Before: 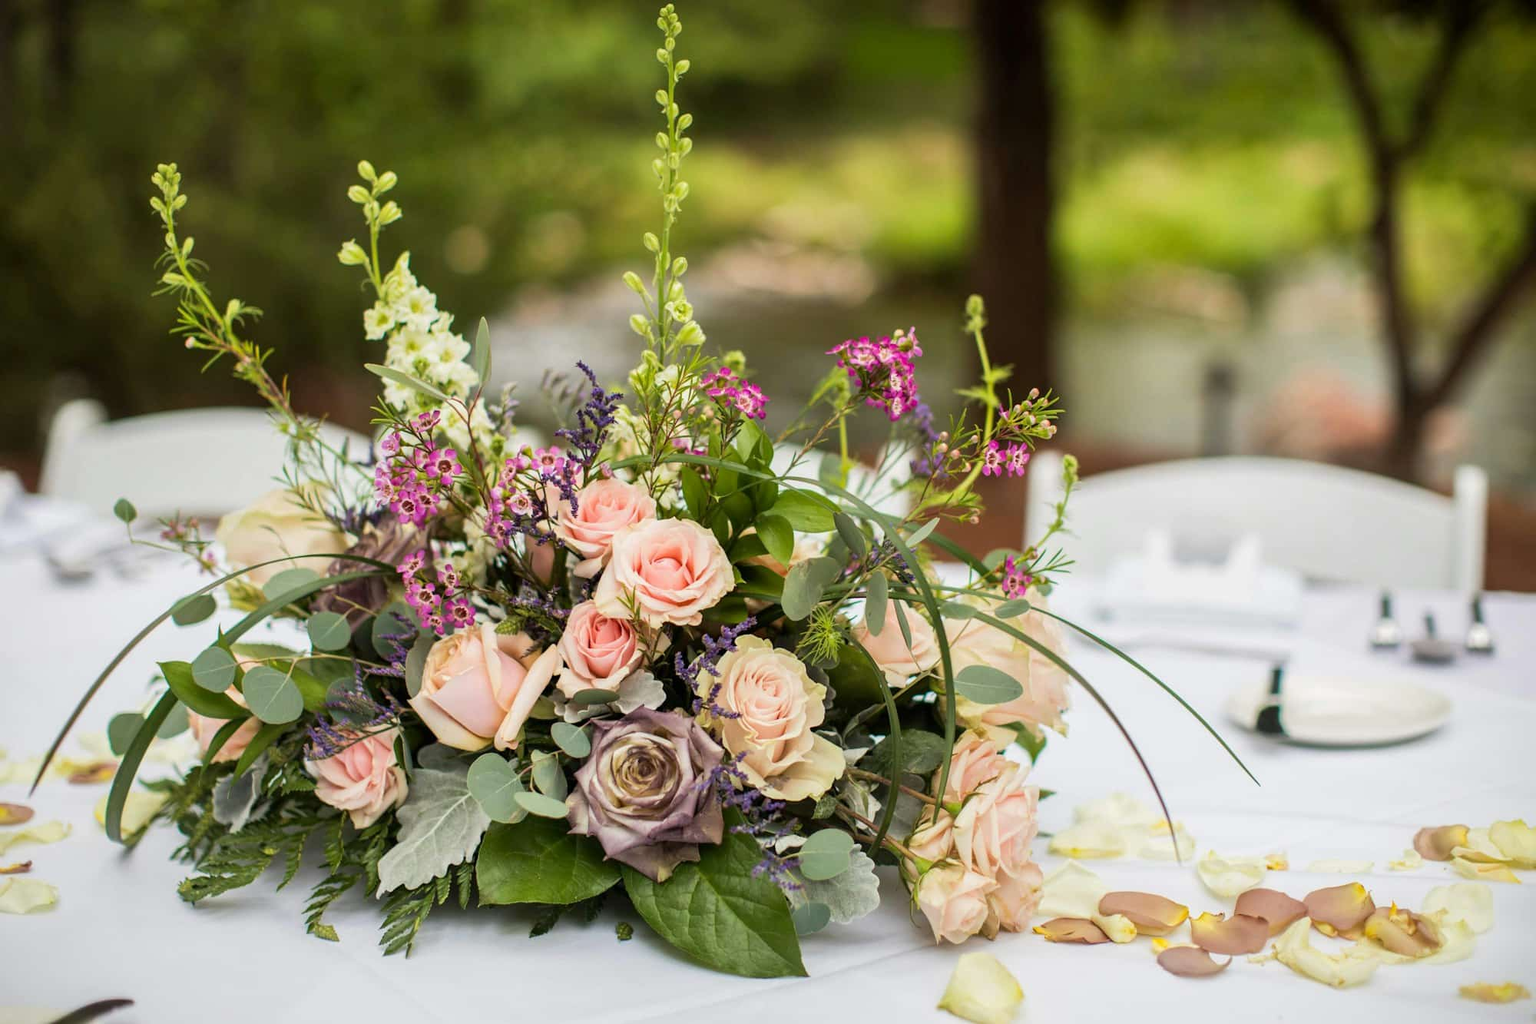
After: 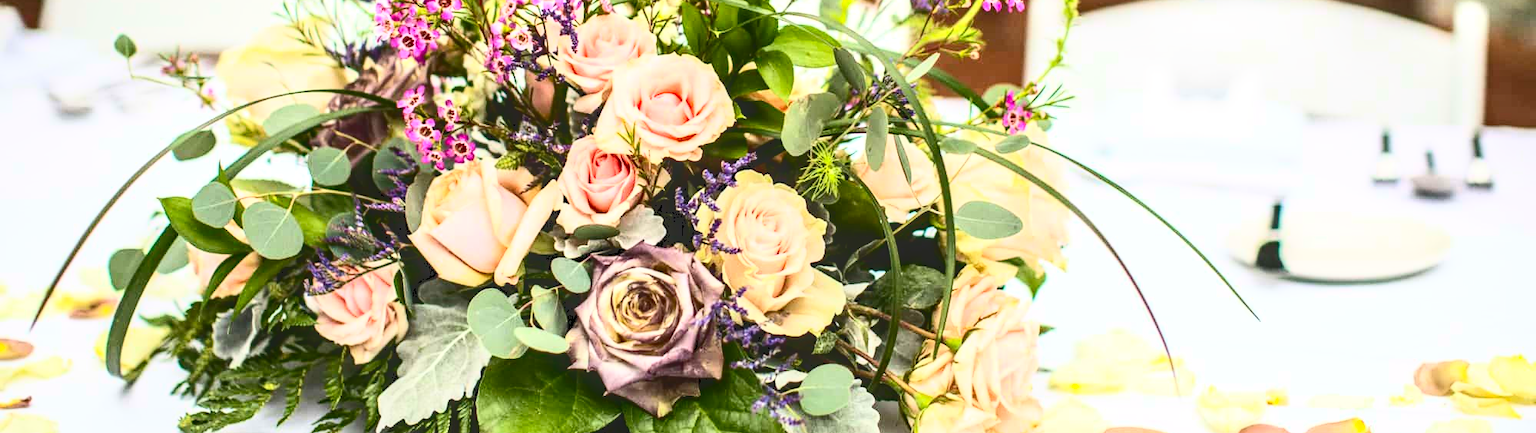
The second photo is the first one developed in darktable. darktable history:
contrast brightness saturation: contrast 0.243, brightness 0.259, saturation 0.376
local contrast: detail 130%
tone curve: curves: ch0 [(0, 0) (0.003, 0.147) (0.011, 0.147) (0.025, 0.147) (0.044, 0.147) (0.069, 0.147) (0.1, 0.15) (0.136, 0.158) (0.177, 0.174) (0.224, 0.198) (0.277, 0.241) (0.335, 0.292) (0.399, 0.361) (0.468, 0.452) (0.543, 0.568) (0.623, 0.679) (0.709, 0.793) (0.801, 0.886) (0.898, 0.966) (1, 1)], color space Lab, independent channels, preserve colors none
crop: top 45.443%, bottom 12.141%
haze removal: strength 0.09, compatibility mode true, adaptive false
